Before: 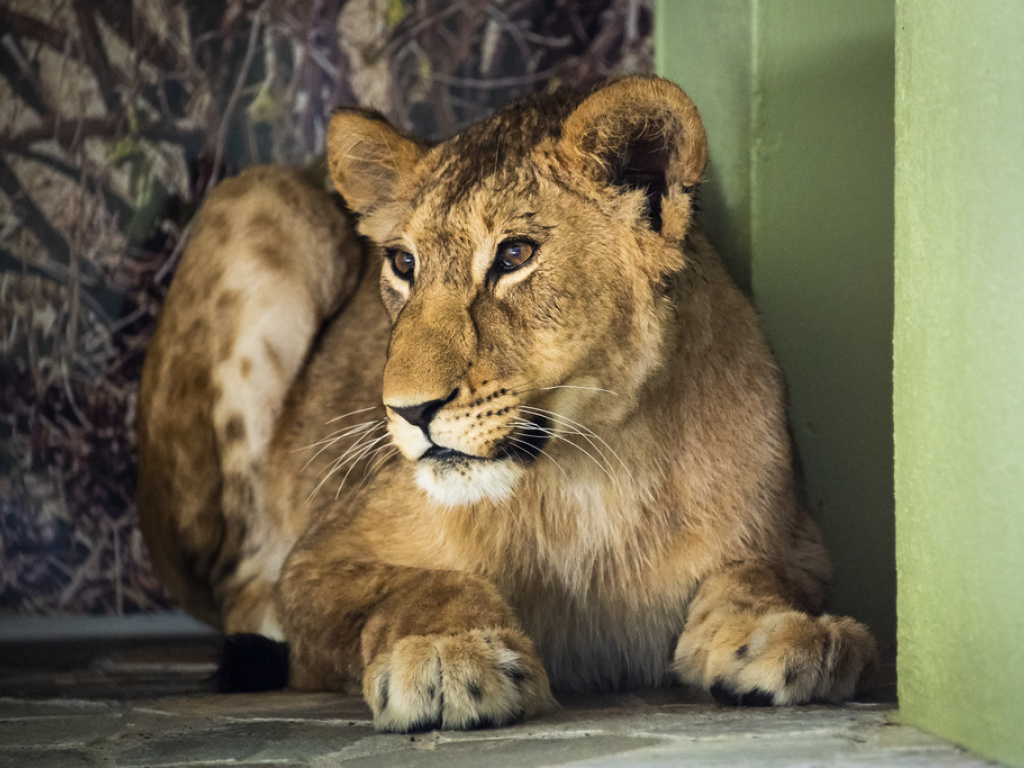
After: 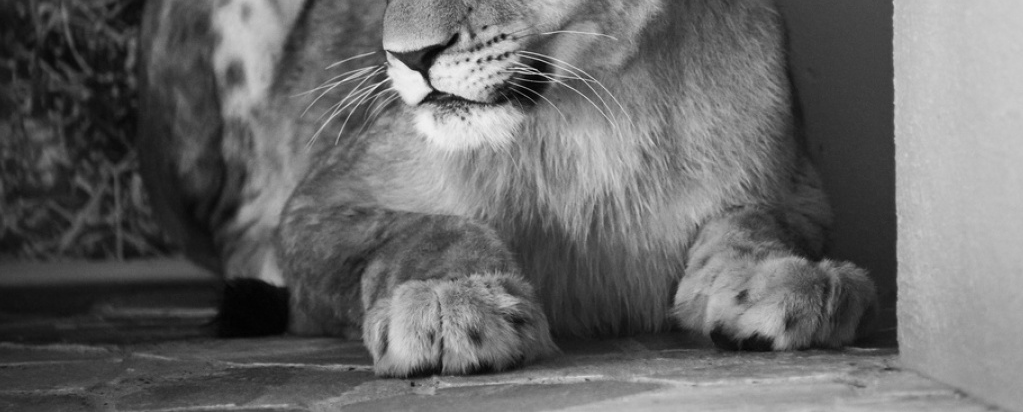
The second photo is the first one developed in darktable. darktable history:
monochrome: on, module defaults
color balance rgb: perceptual saturation grading › global saturation 30%, global vibrance 20%
crop and rotate: top 46.237%
